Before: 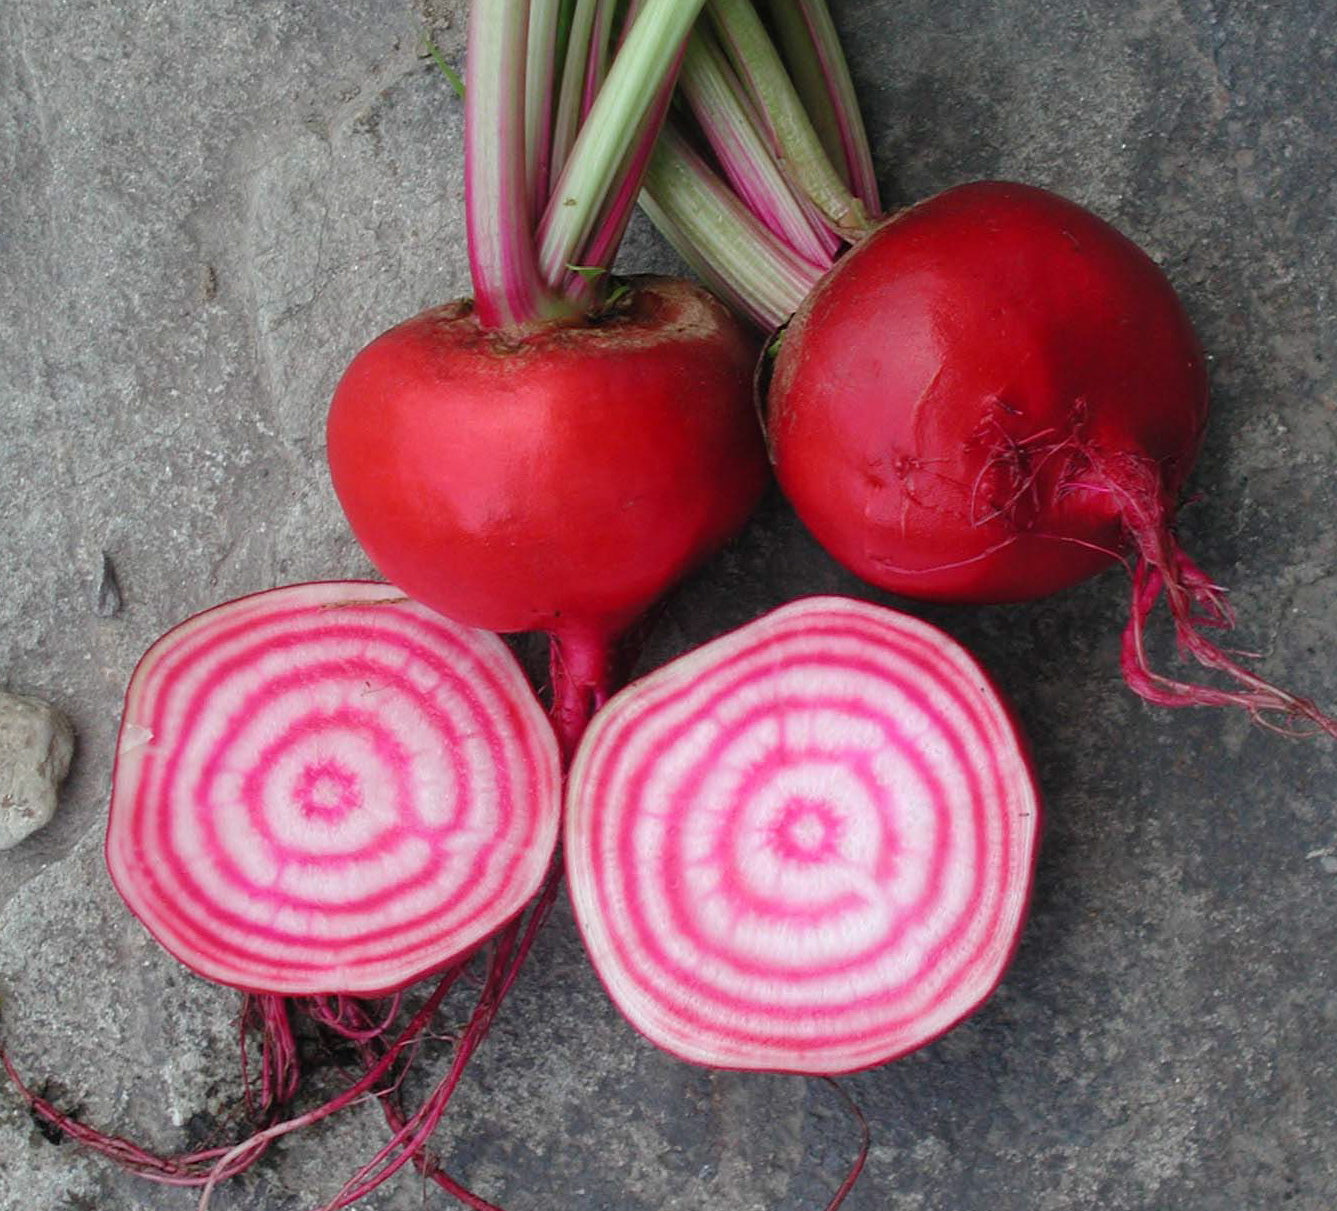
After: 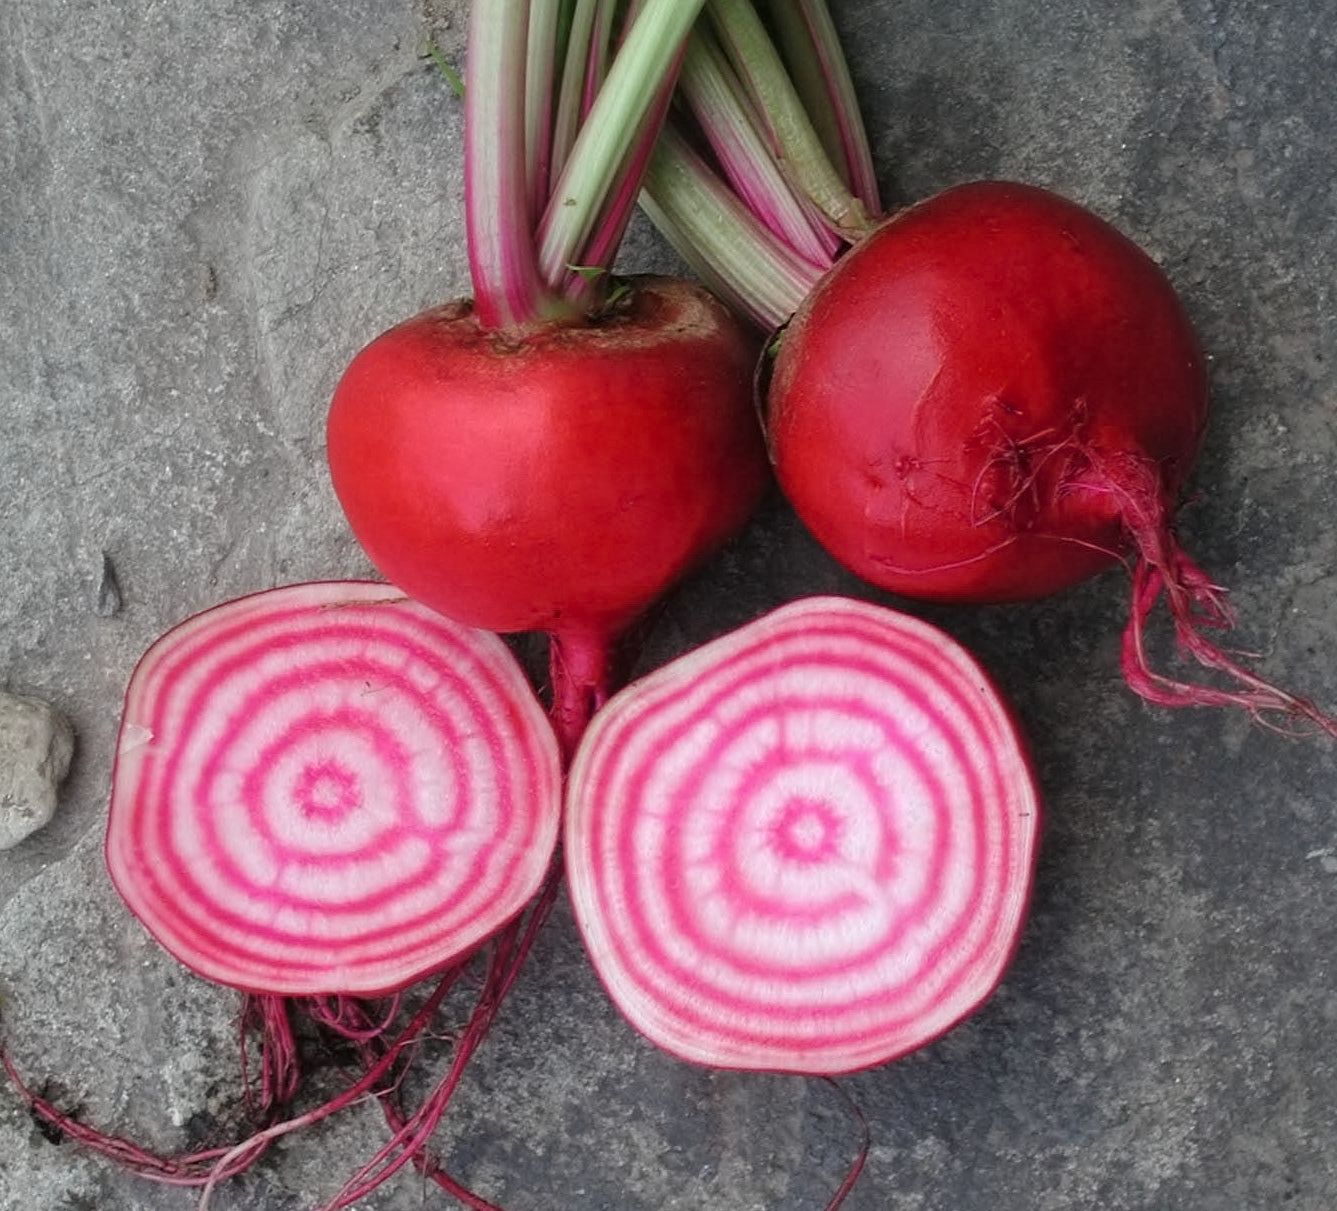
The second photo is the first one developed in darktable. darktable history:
contrast equalizer: octaves 7, y [[0.5 ×6], [0.5 ×6], [0.5 ×6], [0 ×6], [0, 0.039, 0.251, 0.29, 0.293, 0.292]]
